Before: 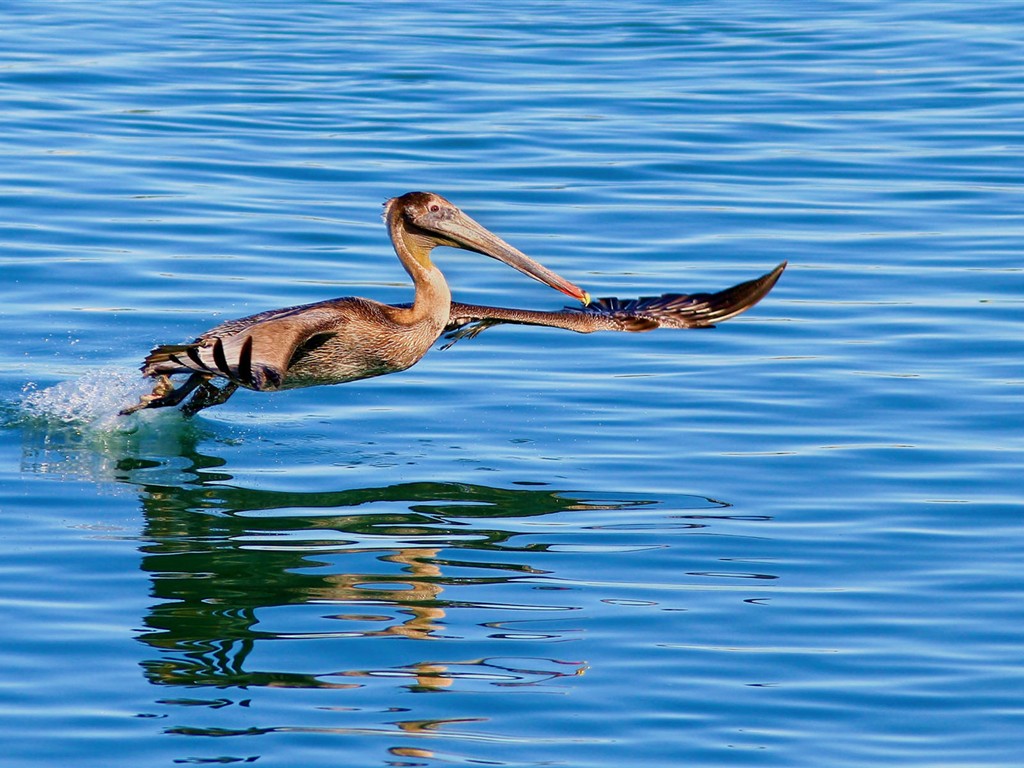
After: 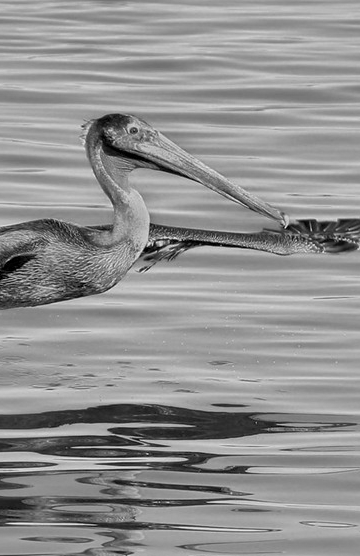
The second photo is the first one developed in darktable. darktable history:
crop and rotate: left 29.476%, top 10.214%, right 35.32%, bottom 17.333%
color calibration: output gray [0.23, 0.37, 0.4, 0], gray › normalize channels true, illuminant same as pipeline (D50), adaptation XYZ, x 0.346, y 0.359, gamut compression 0
exposure: black level correction 0.001, exposure 0.14 EV, compensate highlight preservation false
shadows and highlights: on, module defaults
